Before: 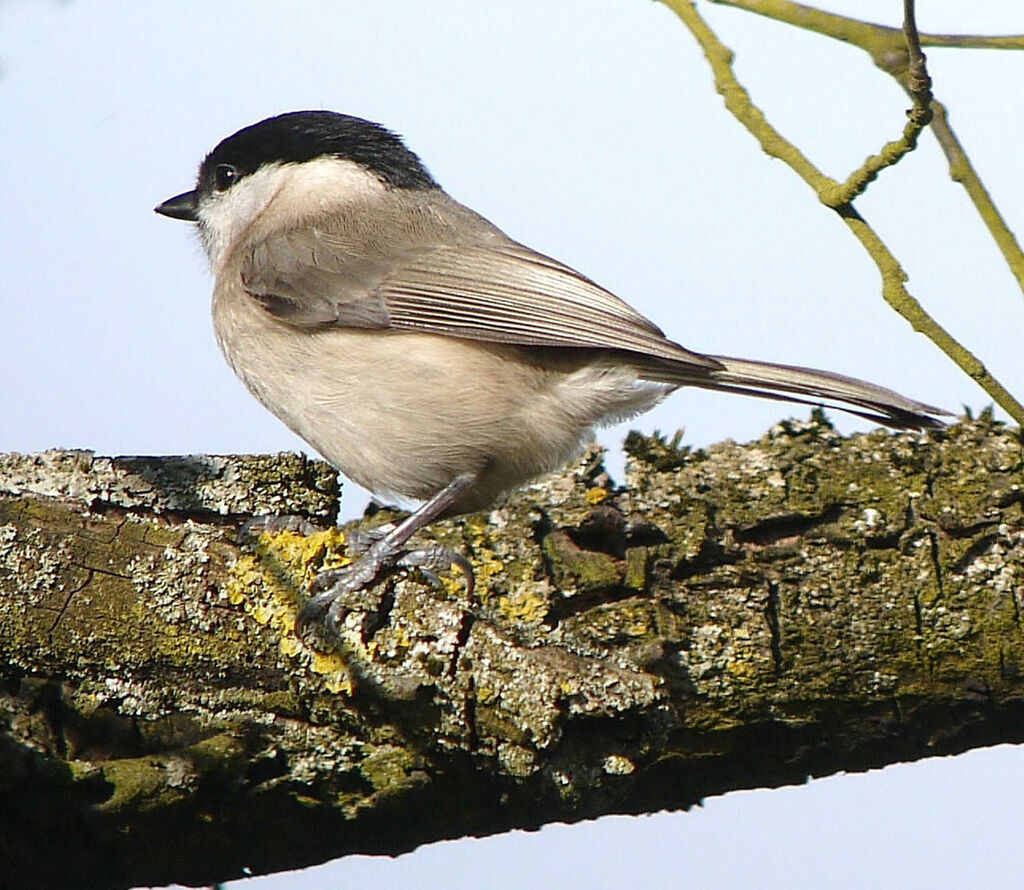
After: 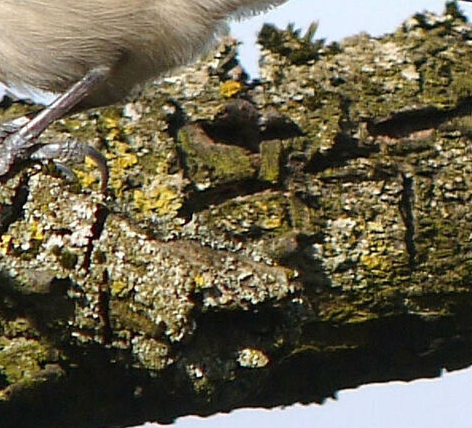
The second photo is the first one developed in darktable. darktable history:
crop: left 35.757%, top 45.822%, right 18.147%, bottom 6.021%
